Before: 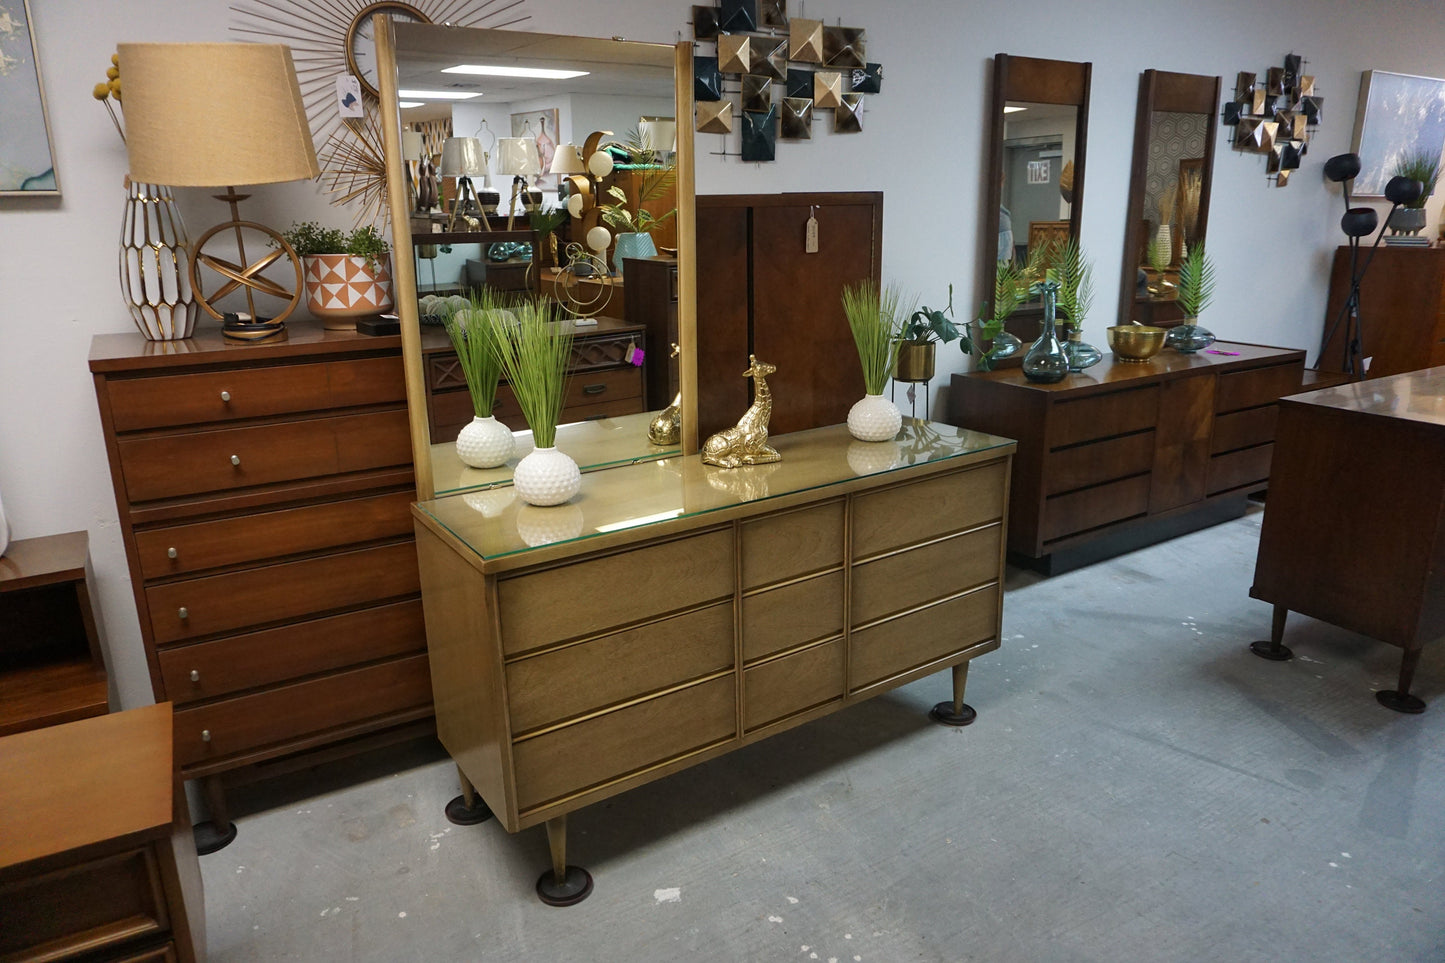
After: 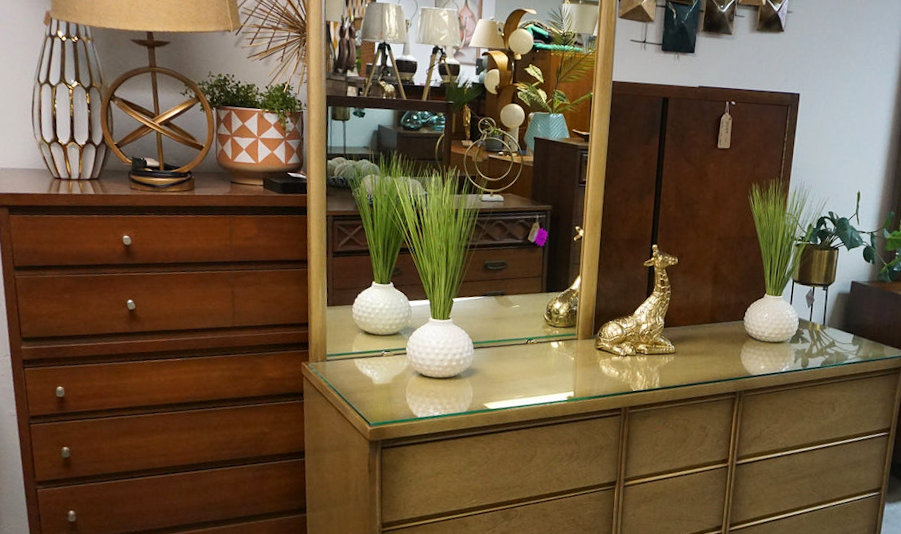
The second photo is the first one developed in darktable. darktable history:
contrast brightness saturation: contrast 0.1, brightness 0.03, saturation 0.09
crop and rotate: angle -4.99°, left 2.122%, top 6.945%, right 27.566%, bottom 30.519%
